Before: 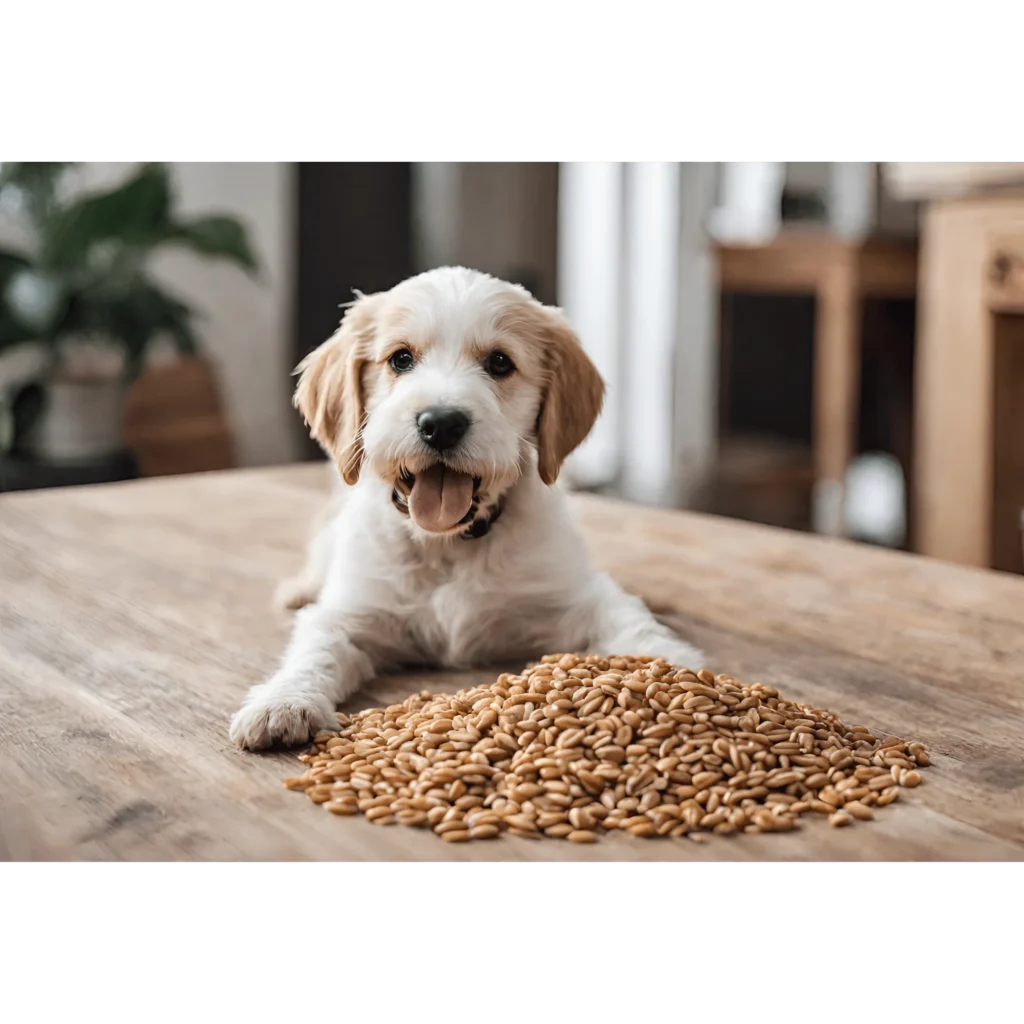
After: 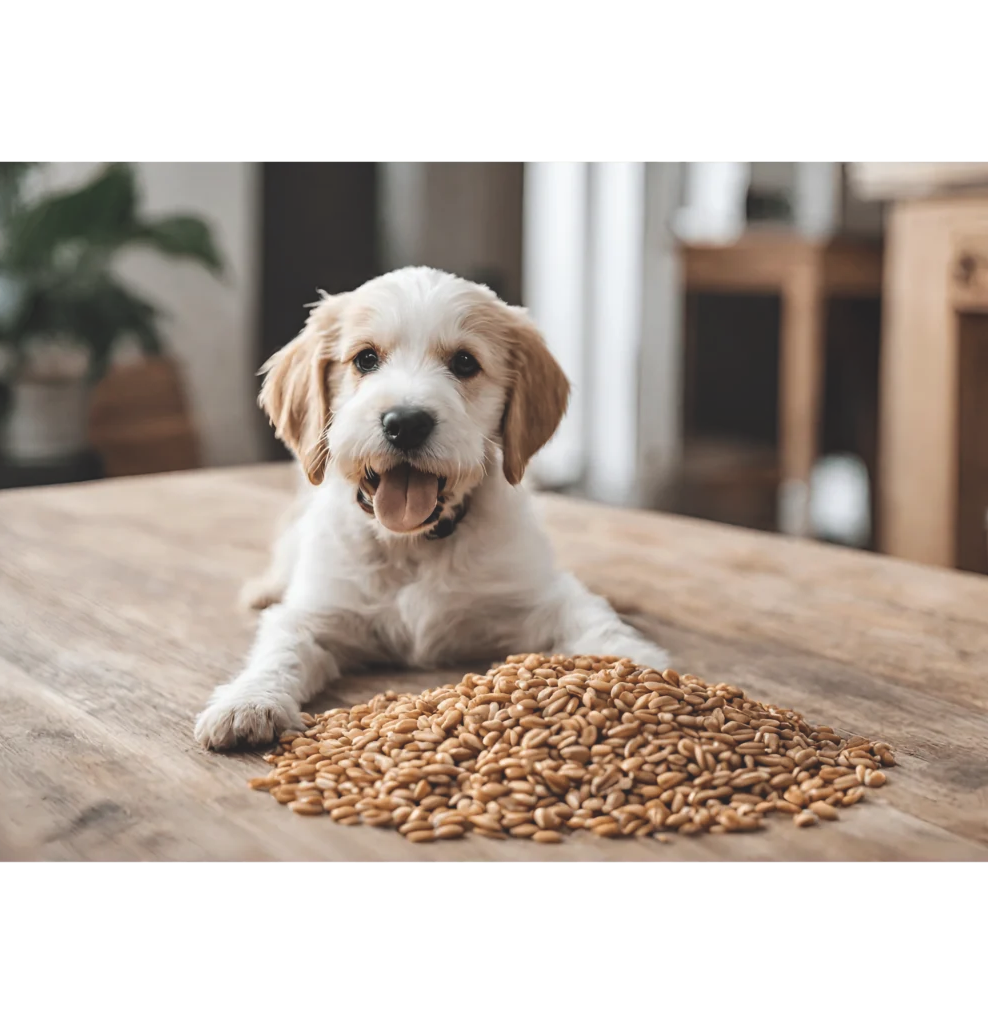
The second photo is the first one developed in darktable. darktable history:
crop and rotate: left 3.434%
exposure: black level correction -0.016, compensate exposure bias true, compensate highlight preservation false
